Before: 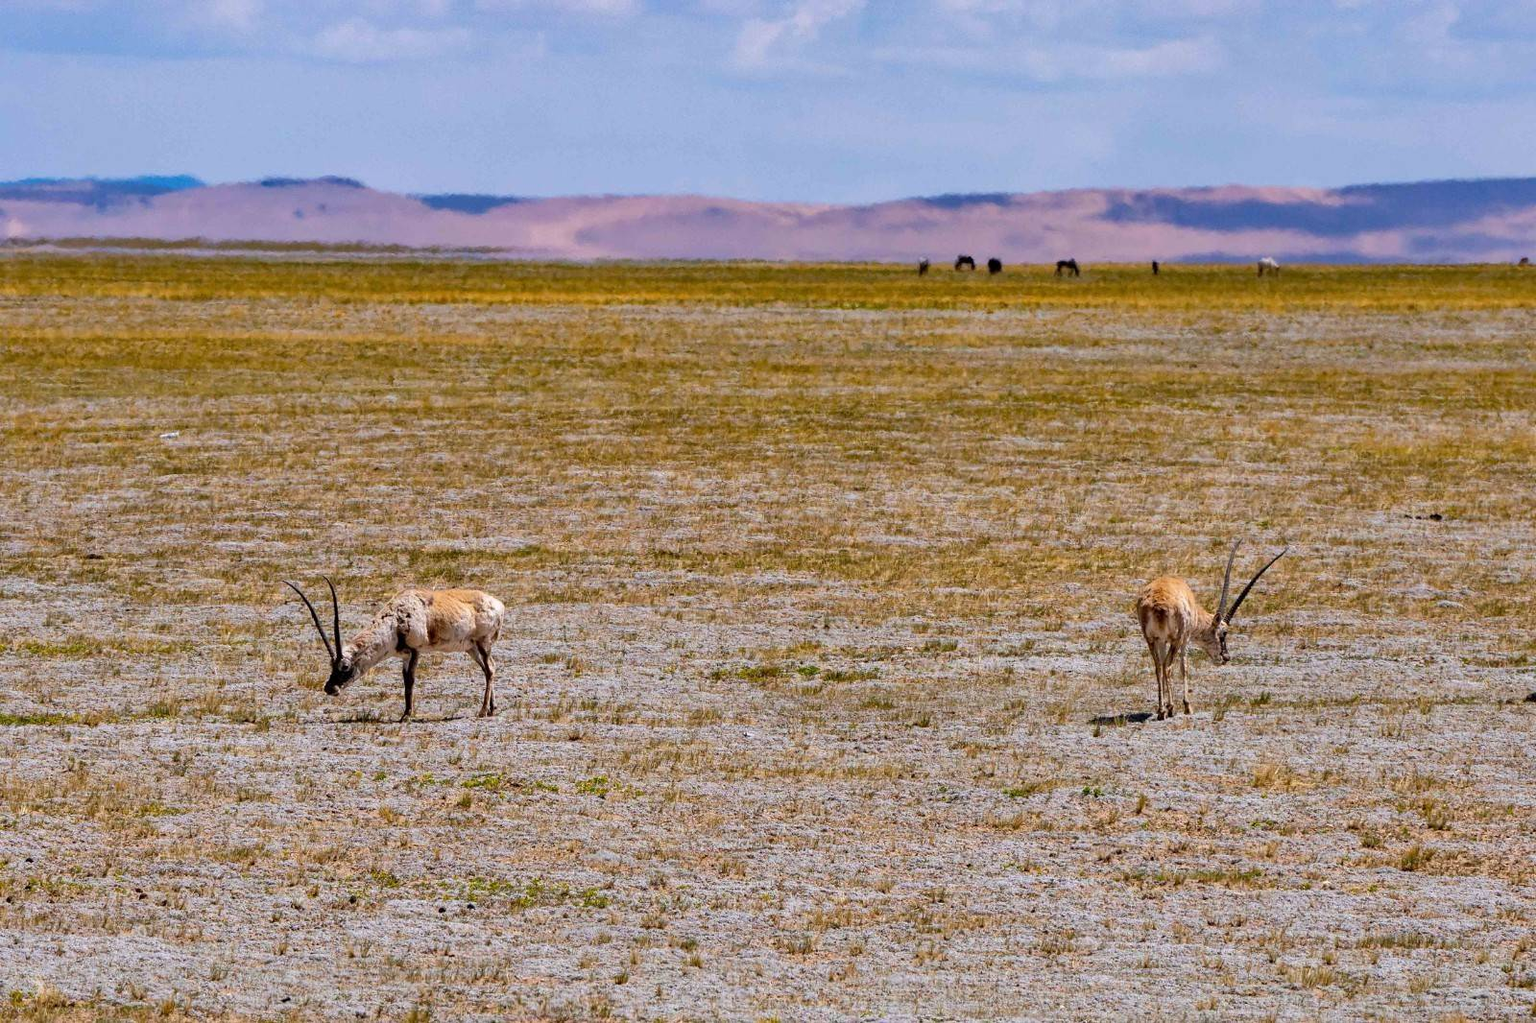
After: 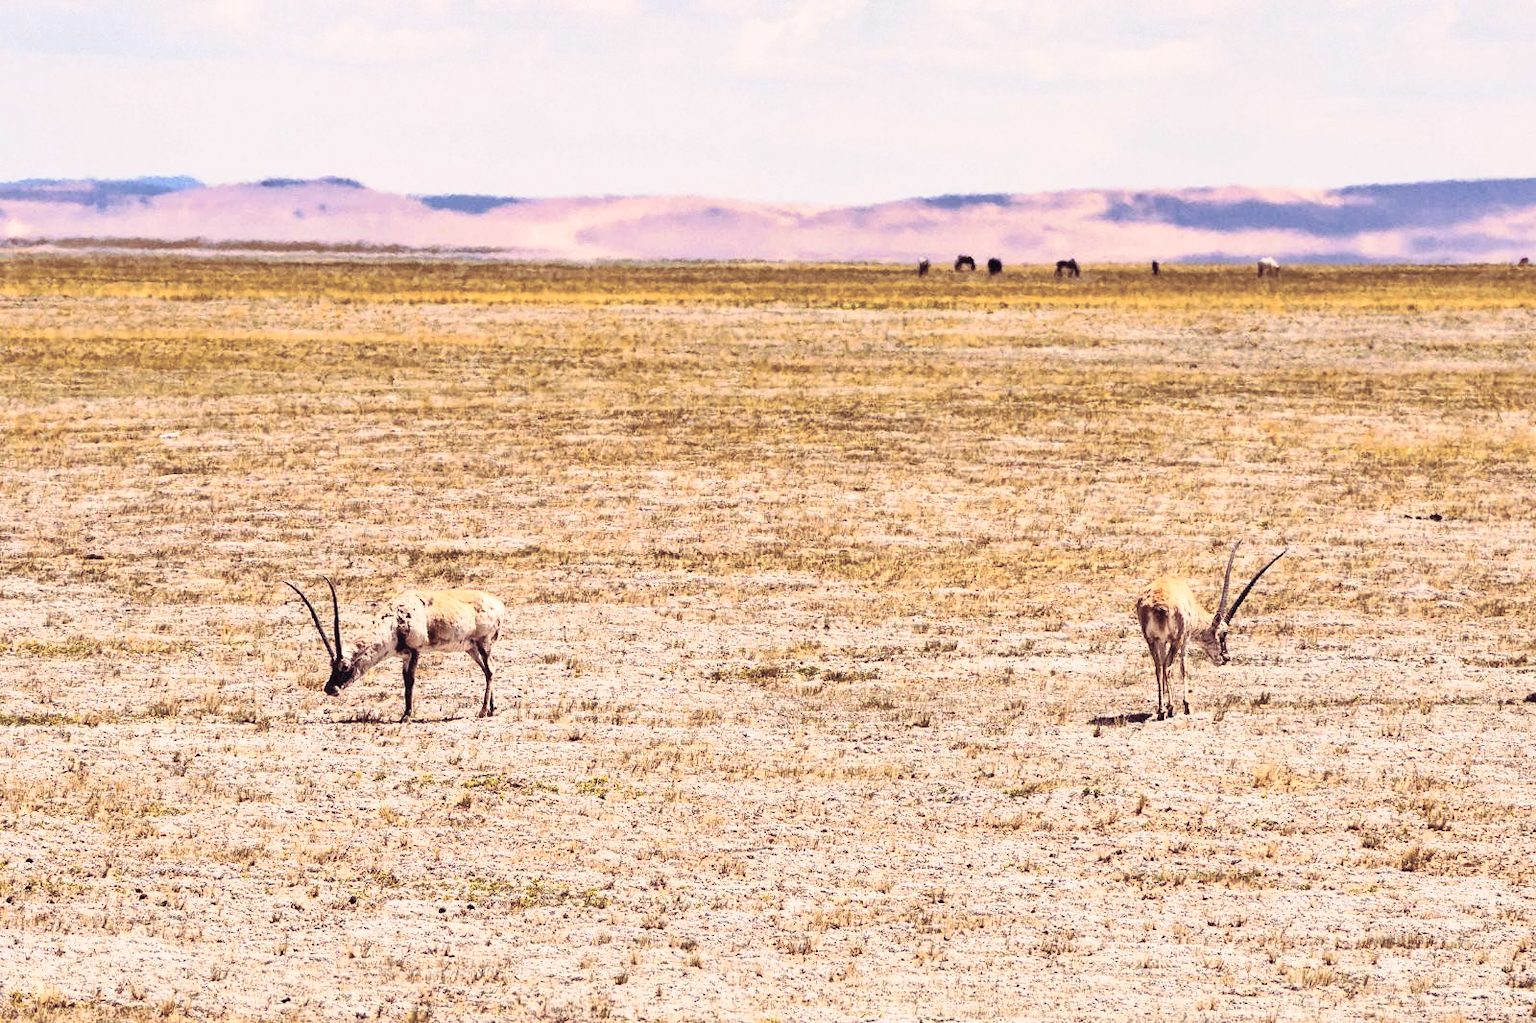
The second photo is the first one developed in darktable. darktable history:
split-toning: on, module defaults
contrast brightness saturation: contrast 0.43, brightness 0.56, saturation -0.19
color correction: highlights a* 10.32, highlights b* 14.66, shadows a* -9.59, shadows b* -15.02
